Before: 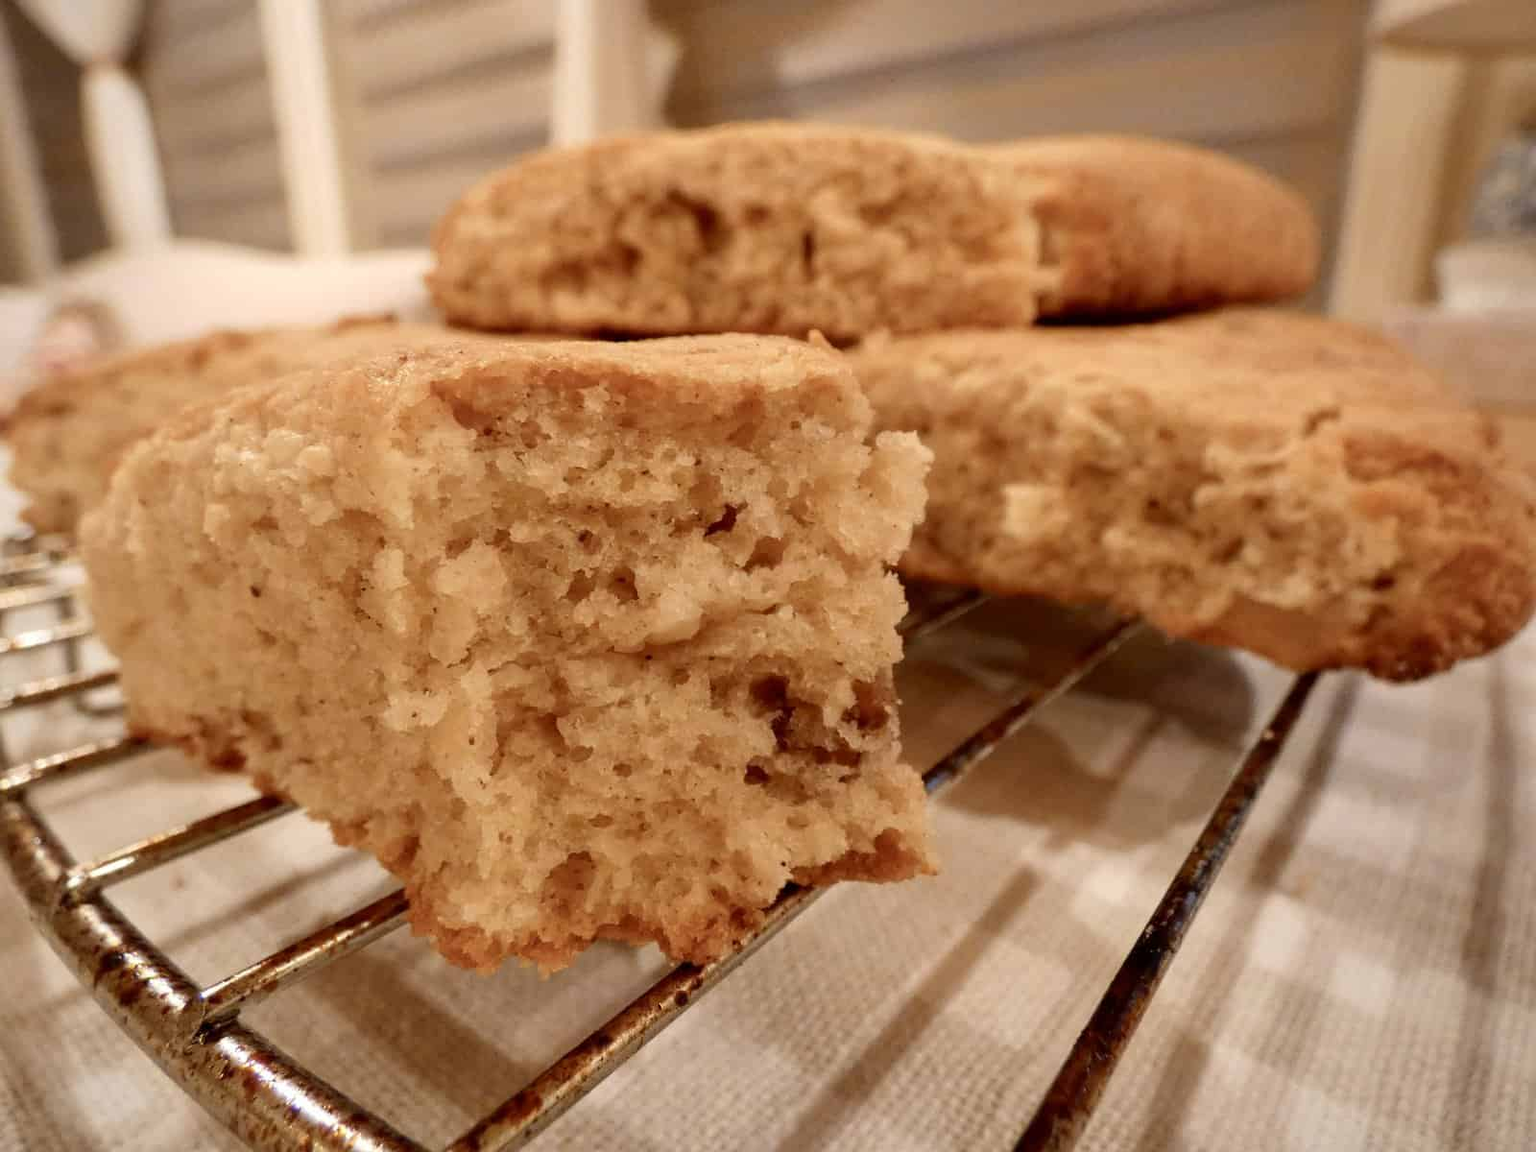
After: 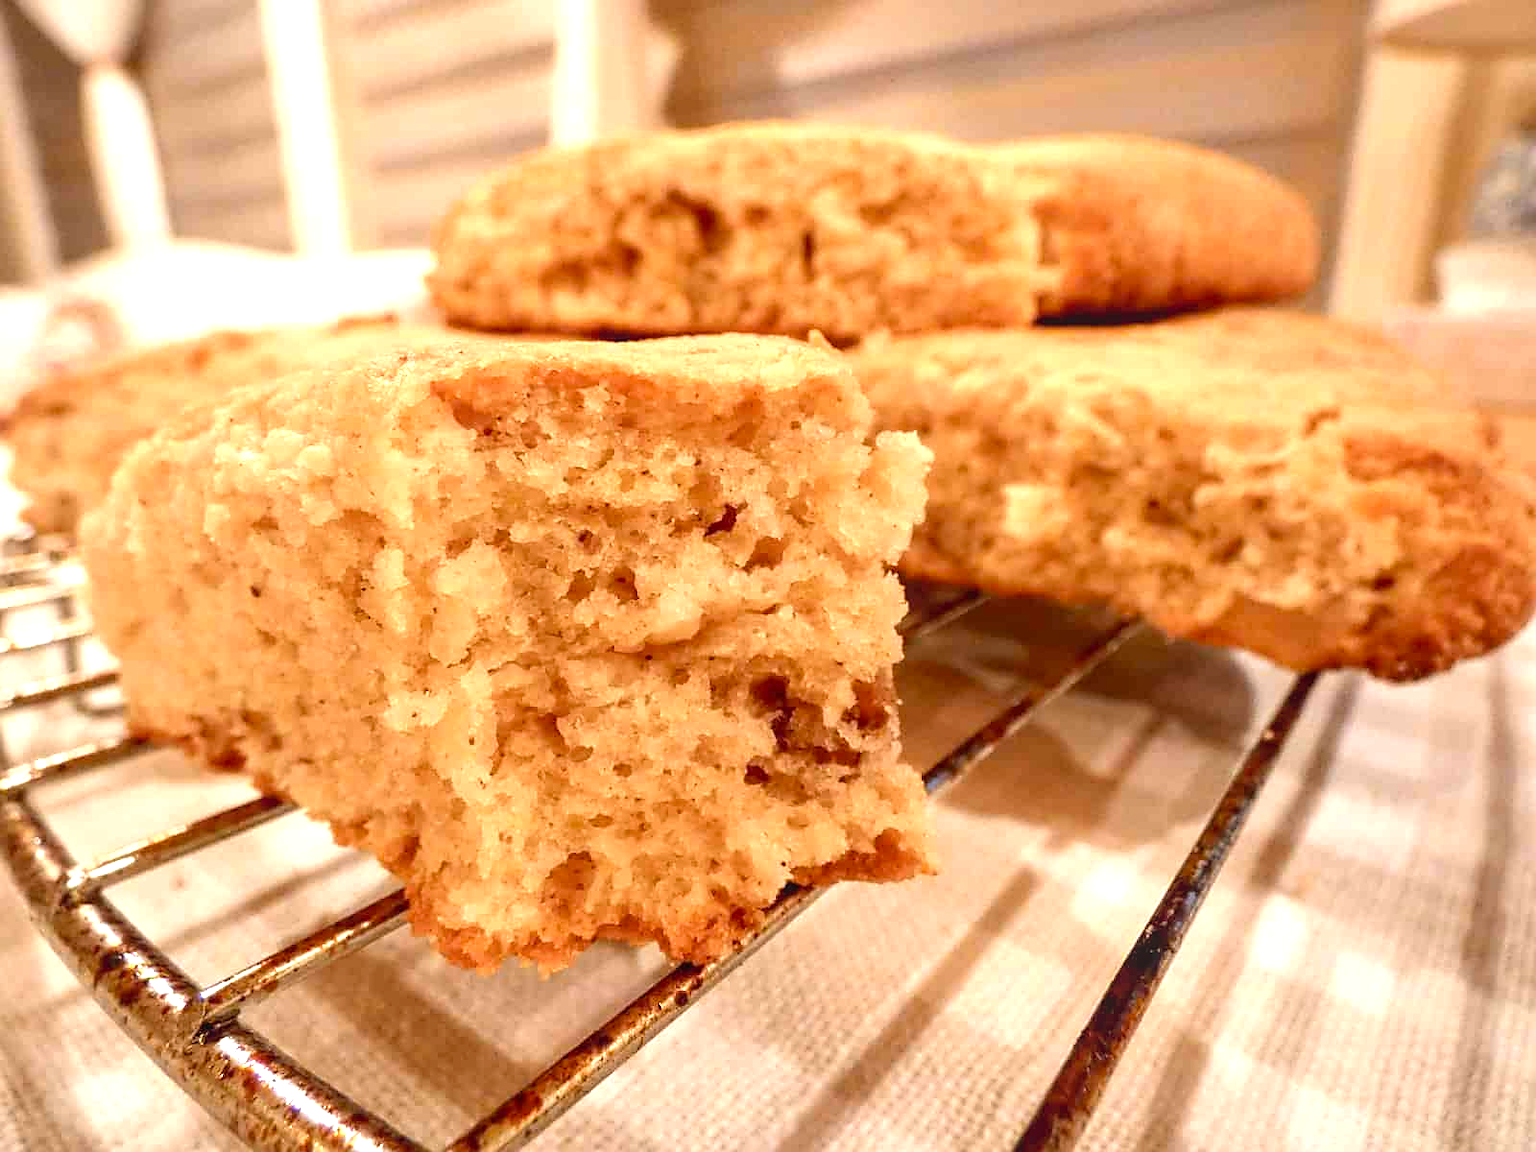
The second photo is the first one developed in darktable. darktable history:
local contrast: detail 110%
exposure: exposure 1 EV, compensate highlight preservation false
sharpen: radius 1.864, amount 0.398, threshold 1.271
